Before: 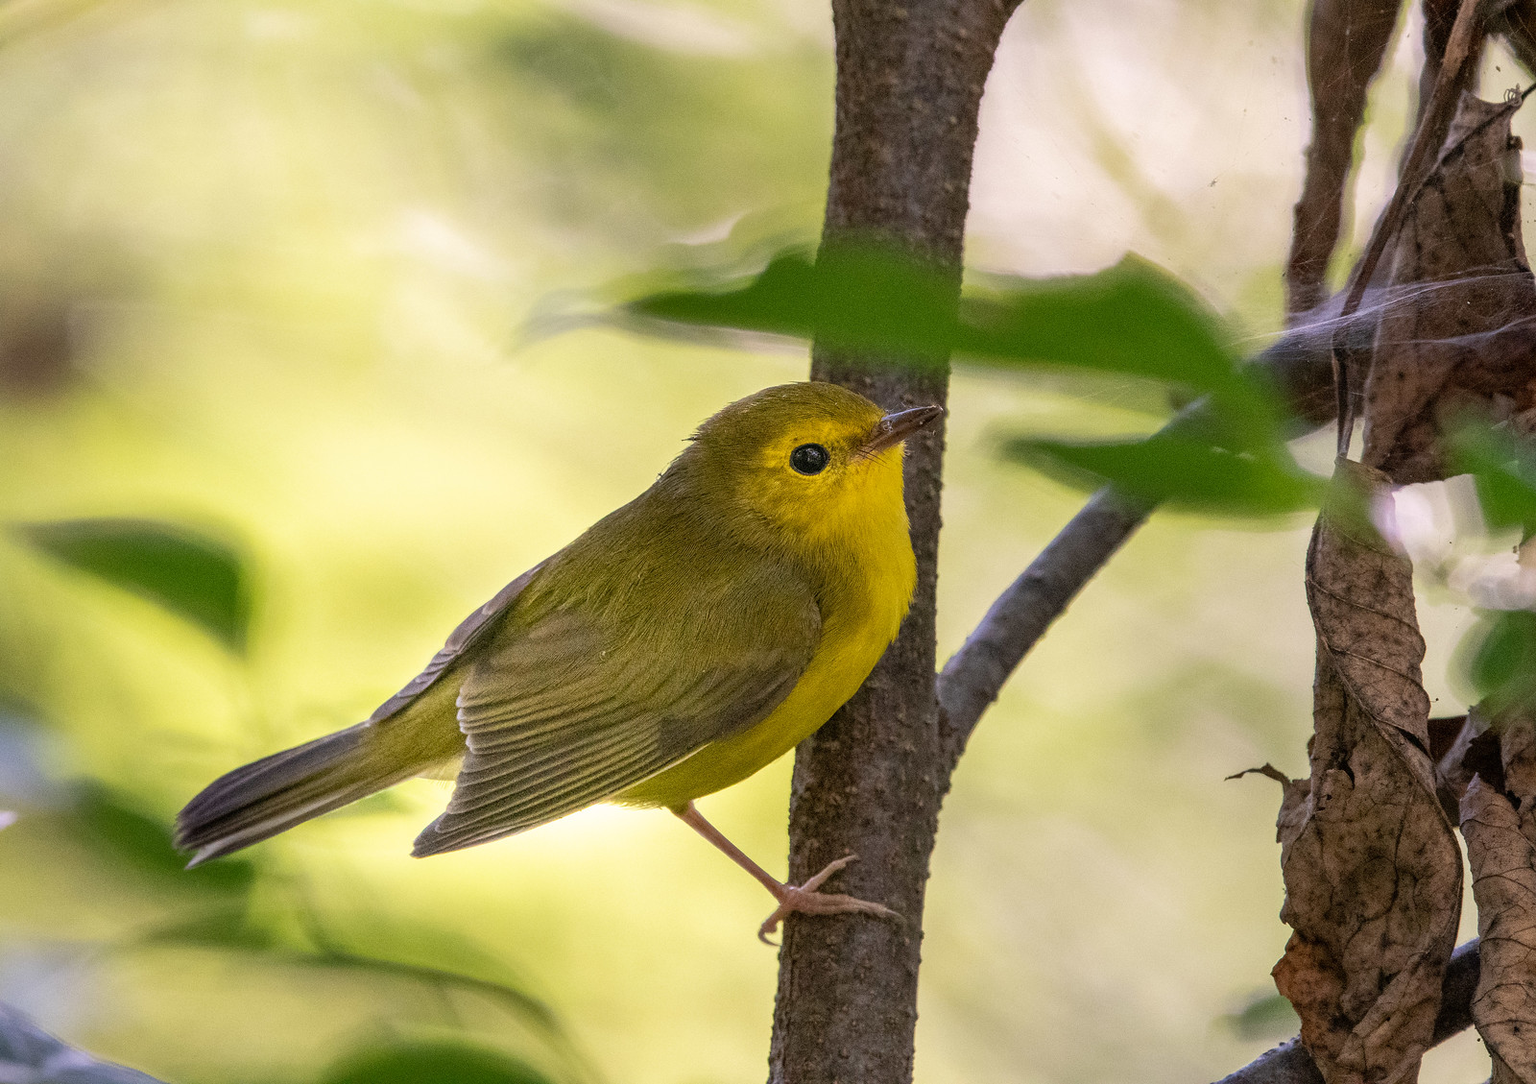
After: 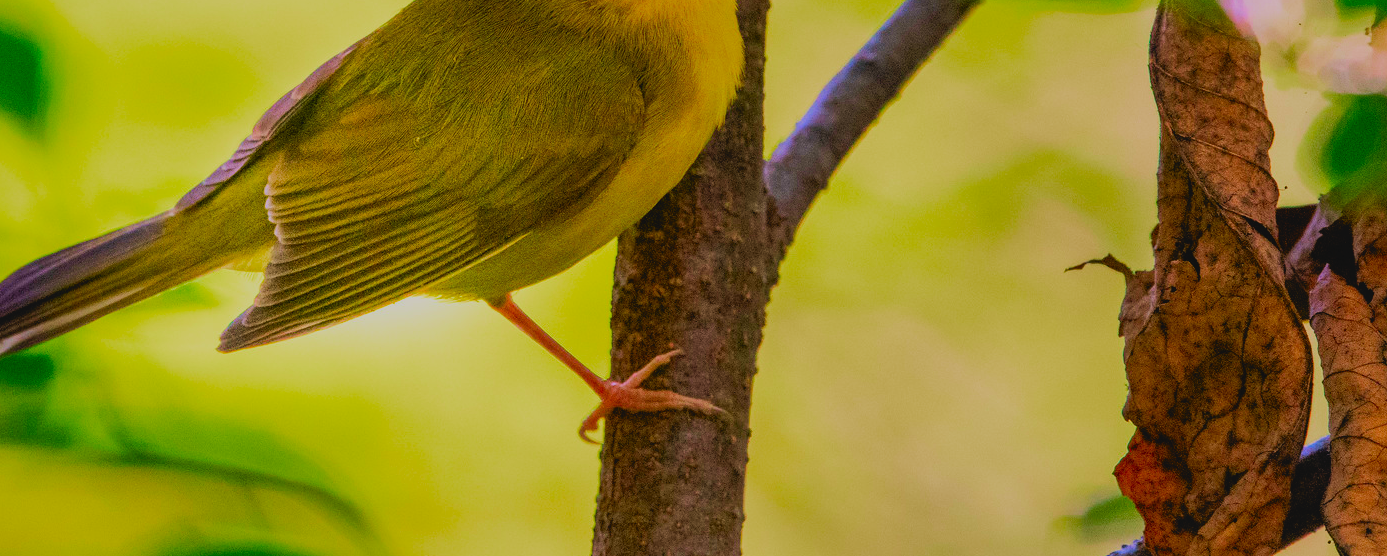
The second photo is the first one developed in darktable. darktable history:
crop and rotate: left 13.287%, top 47.94%, bottom 2.795%
tone equalizer: -8 EV -0.451 EV, -7 EV -0.362 EV, -6 EV -0.318 EV, -5 EV -0.236 EV, -3 EV 0.205 EV, -2 EV 0.305 EV, -1 EV 0.39 EV, +0 EV 0.396 EV, edges refinement/feathering 500, mask exposure compensation -1.57 EV, preserve details no
velvia: on, module defaults
exposure: compensate highlight preservation false
filmic rgb: black relative exposure -7.65 EV, white relative exposure 4.56 EV, hardness 3.61, add noise in highlights 0, preserve chrominance max RGB, color science v3 (2019), use custom middle-gray values true, contrast in highlights soft
shadows and highlights: on, module defaults
color correction: highlights b* 0.046, saturation 2.98
contrast brightness saturation: contrast -0.079, brightness -0.044, saturation -0.108
